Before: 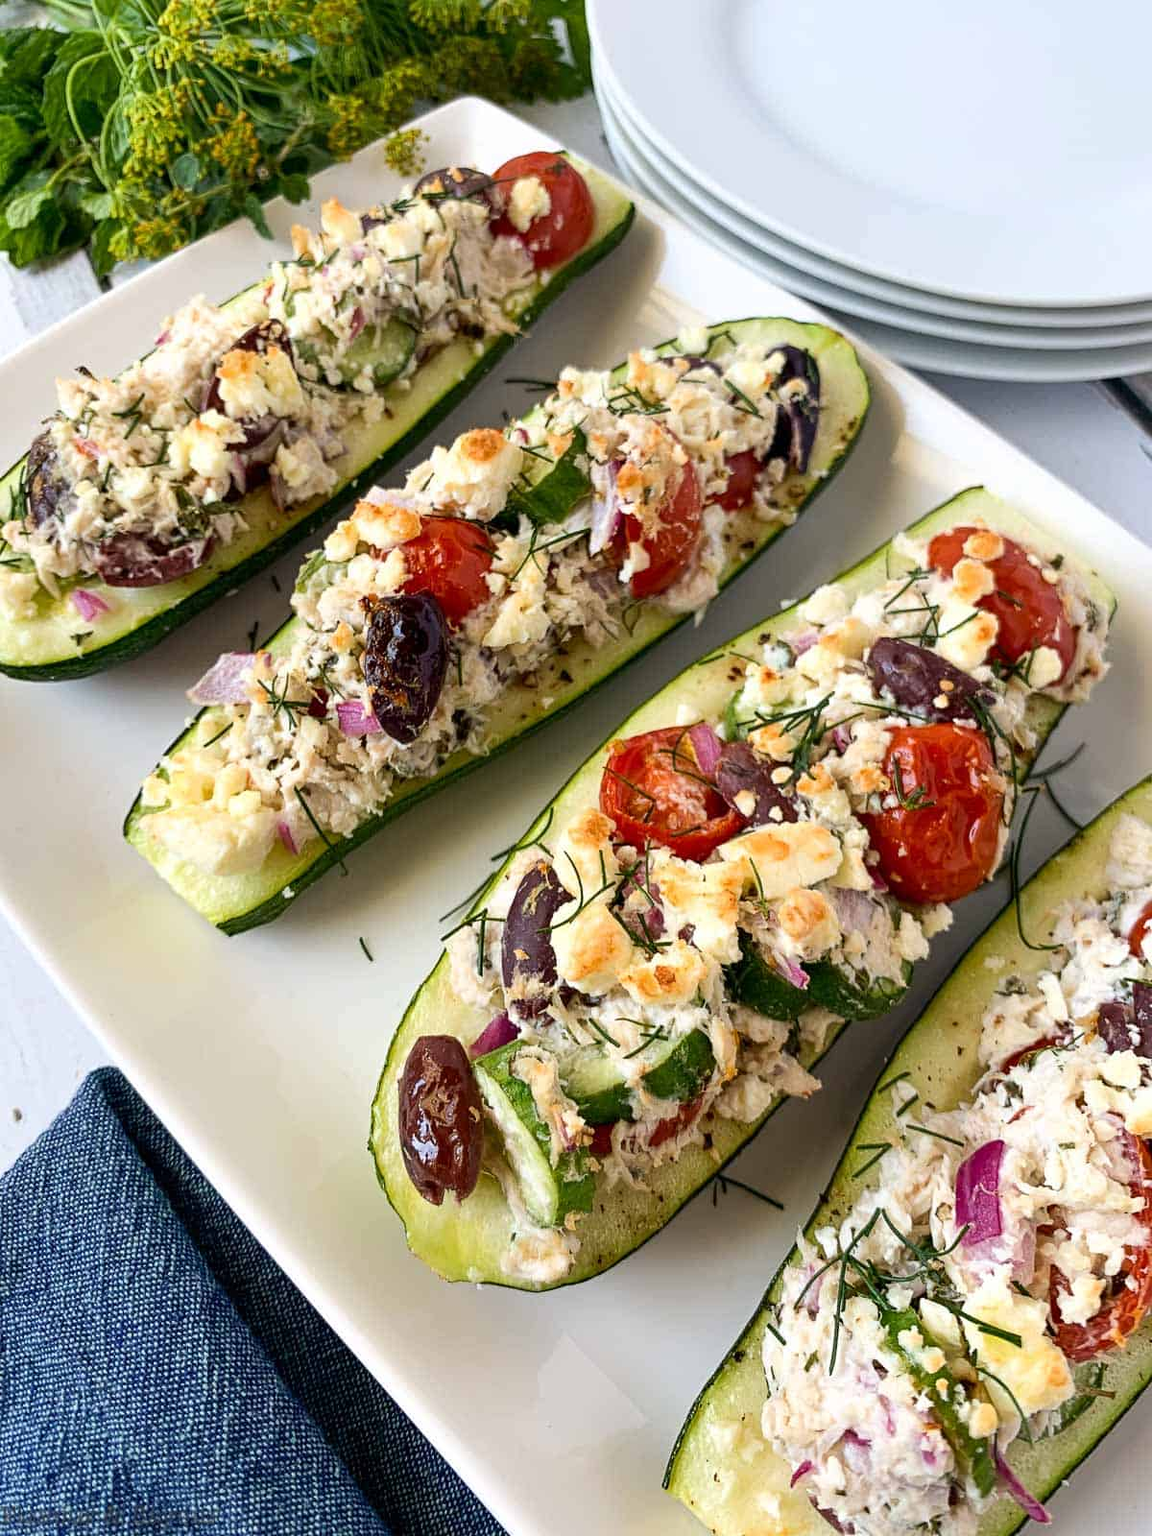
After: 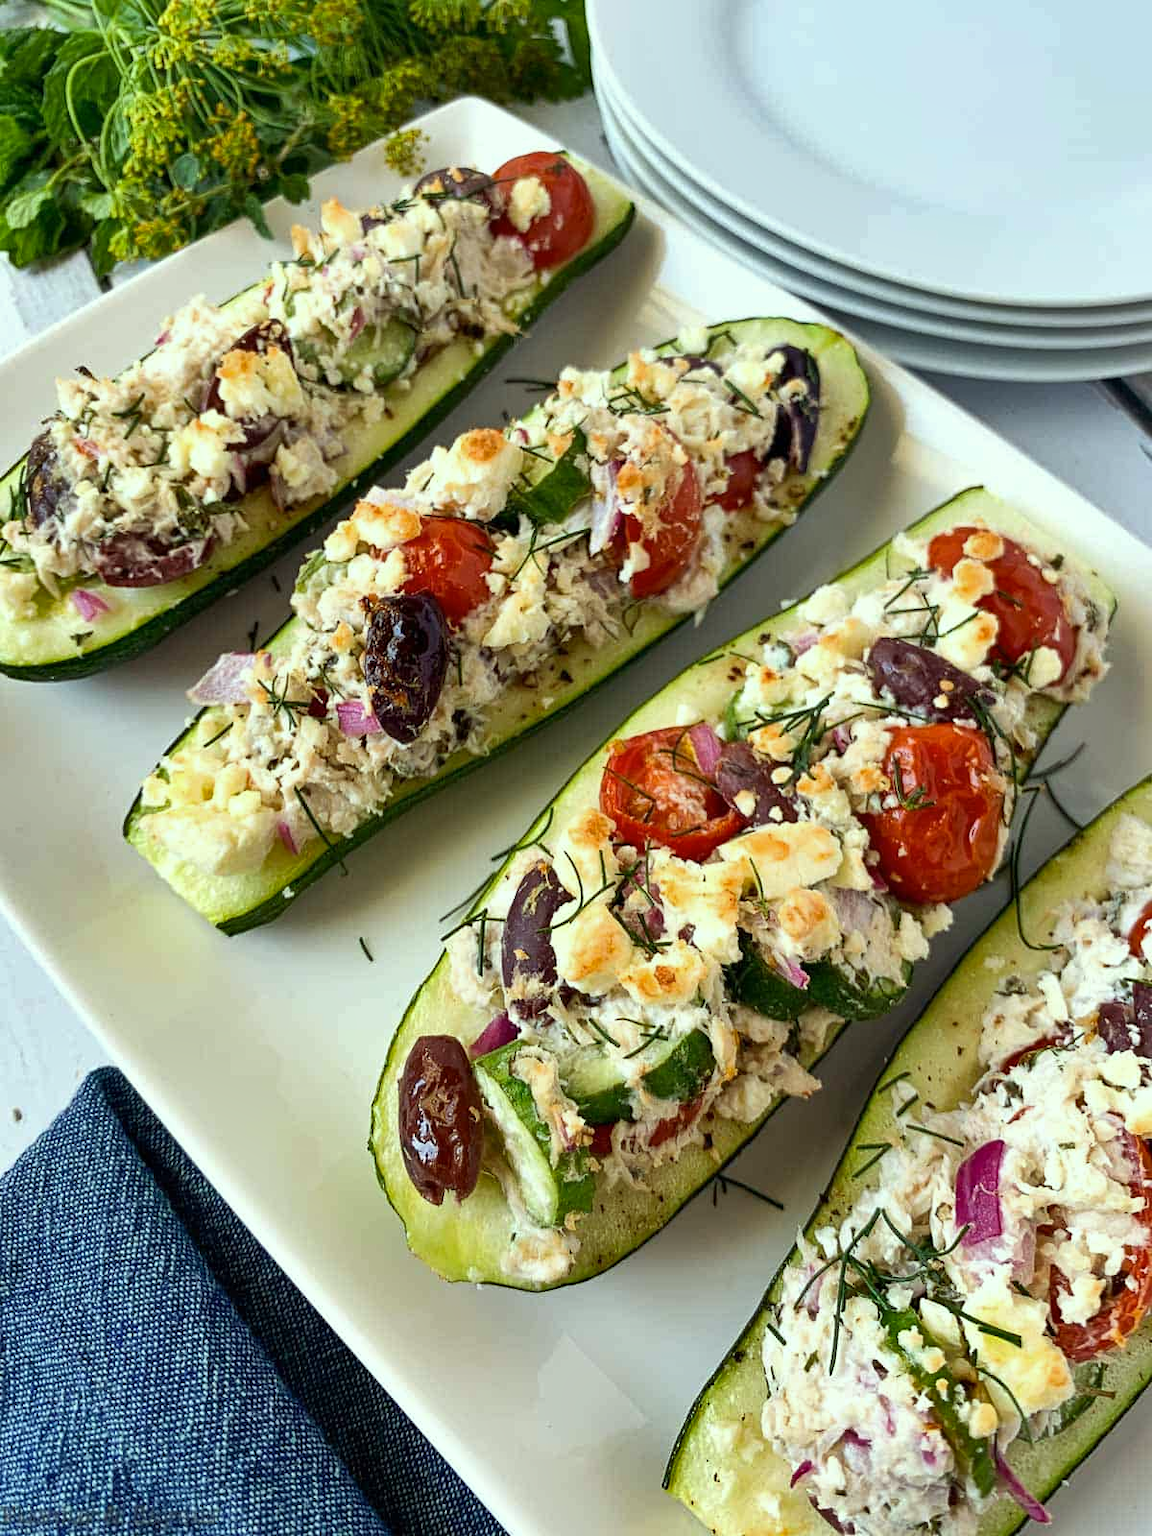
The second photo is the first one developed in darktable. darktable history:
shadows and highlights: shadows color adjustment 97.66%, soften with gaussian
color correction: highlights a* -8, highlights b* 3.1
